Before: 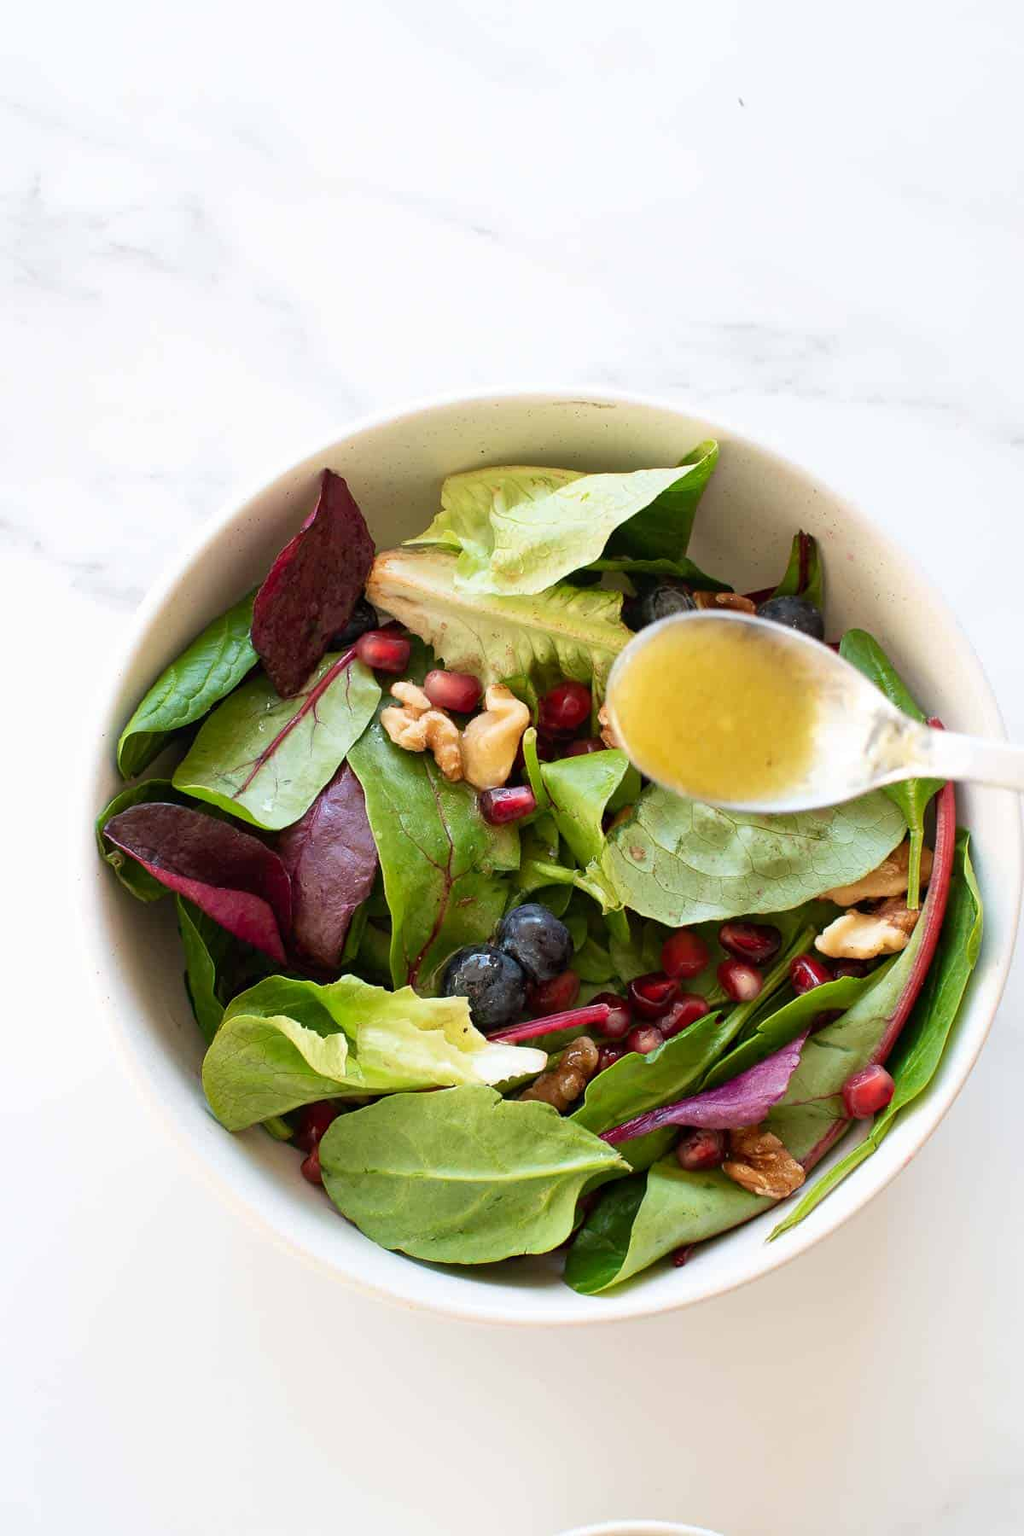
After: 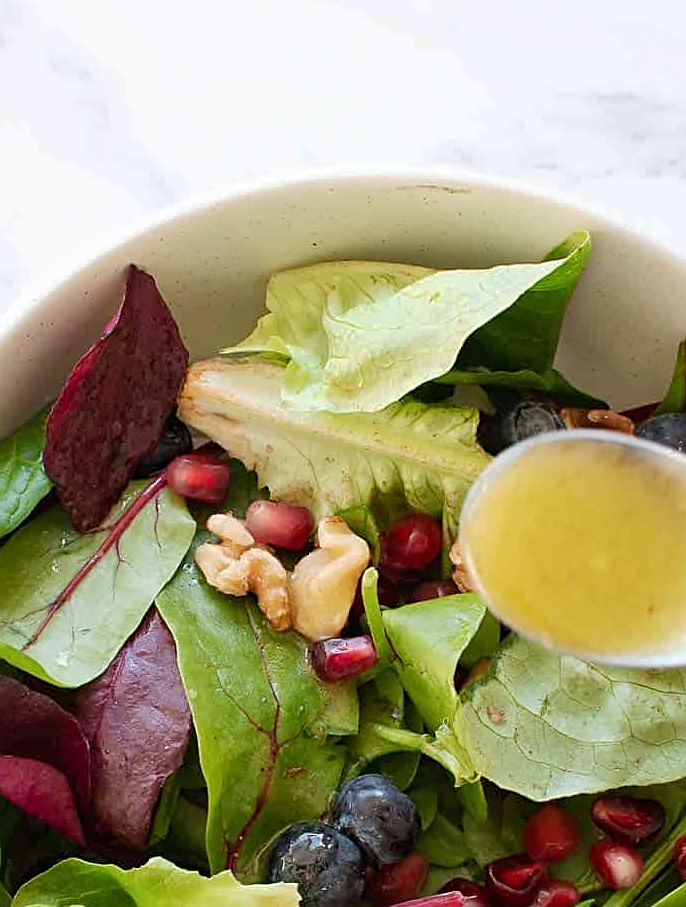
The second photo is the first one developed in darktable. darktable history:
base curve: curves: ch0 [(0, 0) (0.235, 0.266) (0.503, 0.496) (0.786, 0.72) (1, 1)], preserve colors none
sharpen: on, module defaults
crop: left 20.92%, top 15.865%, right 21.887%, bottom 33.711%
